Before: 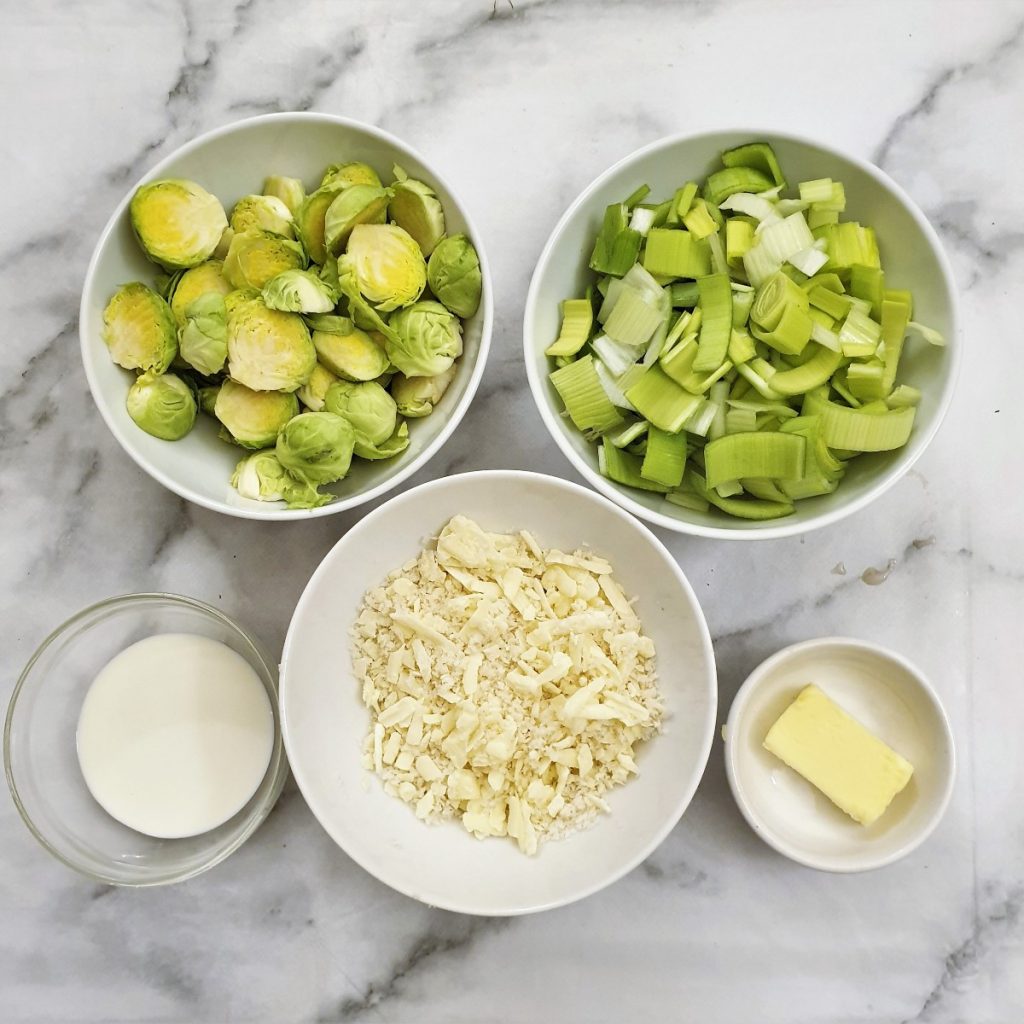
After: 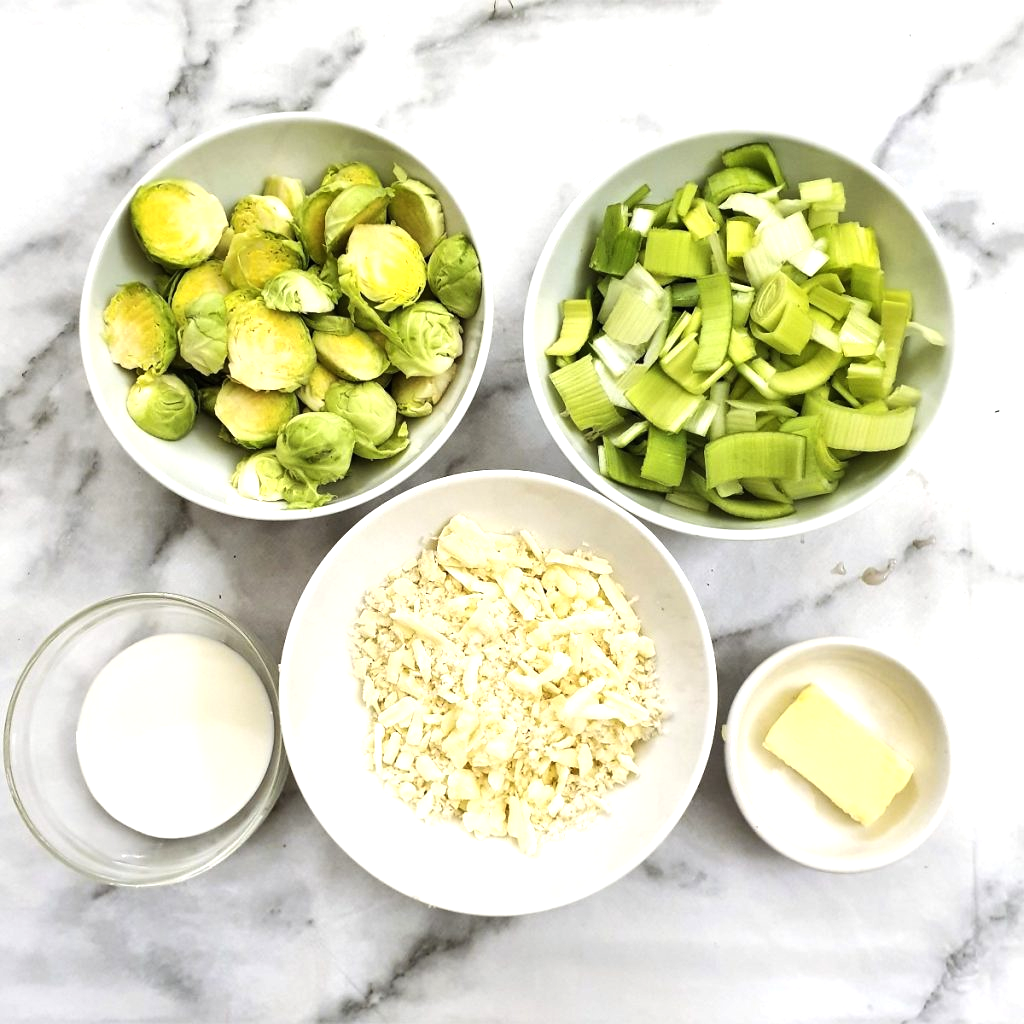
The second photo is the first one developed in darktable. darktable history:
tone equalizer: -8 EV -0.719 EV, -7 EV -0.727 EV, -6 EV -0.609 EV, -5 EV -0.362 EV, -3 EV 0.385 EV, -2 EV 0.6 EV, -1 EV 0.684 EV, +0 EV 0.72 EV, edges refinement/feathering 500, mask exposure compensation -1.57 EV, preserve details no
